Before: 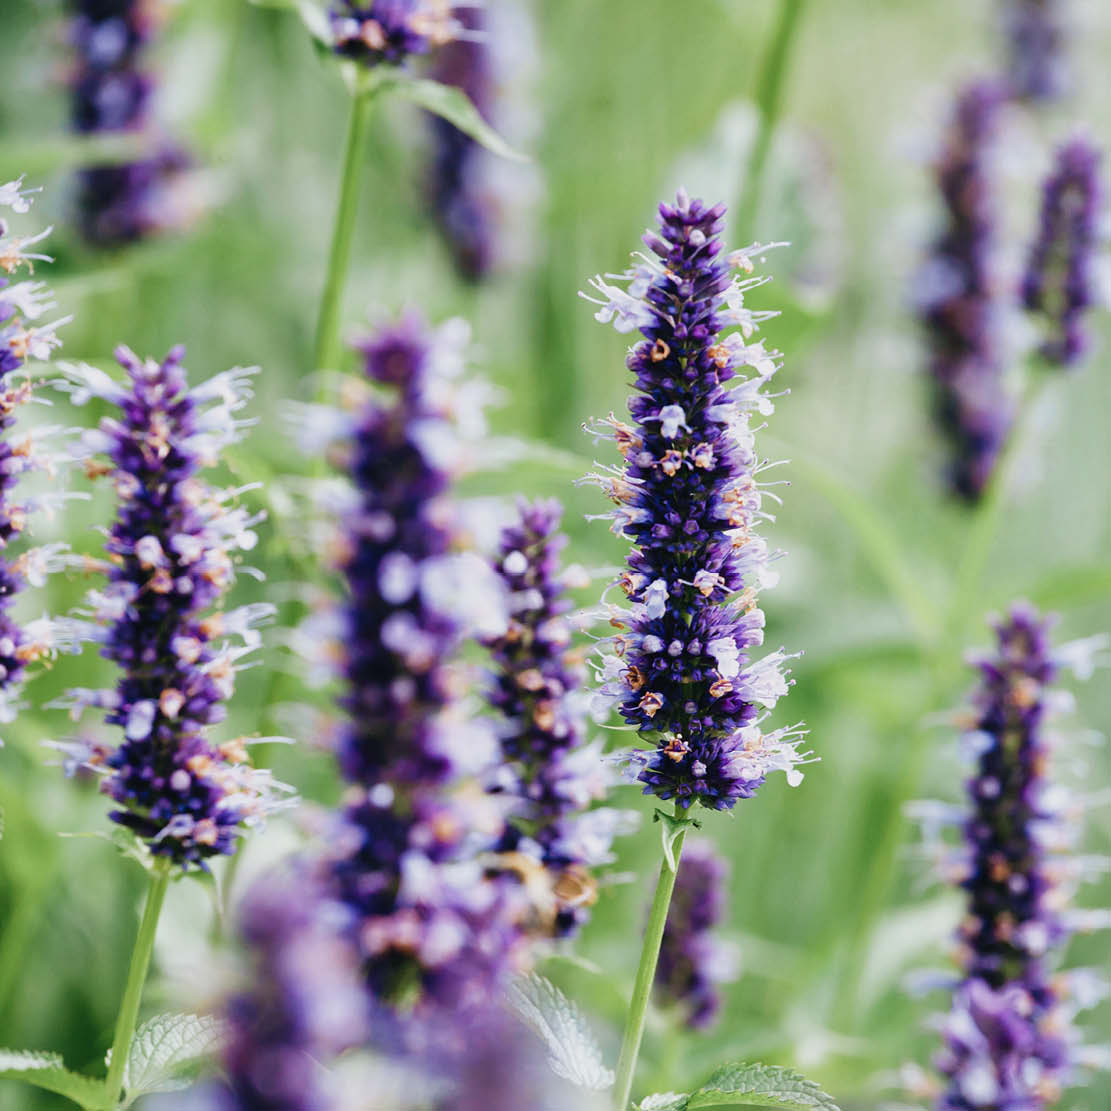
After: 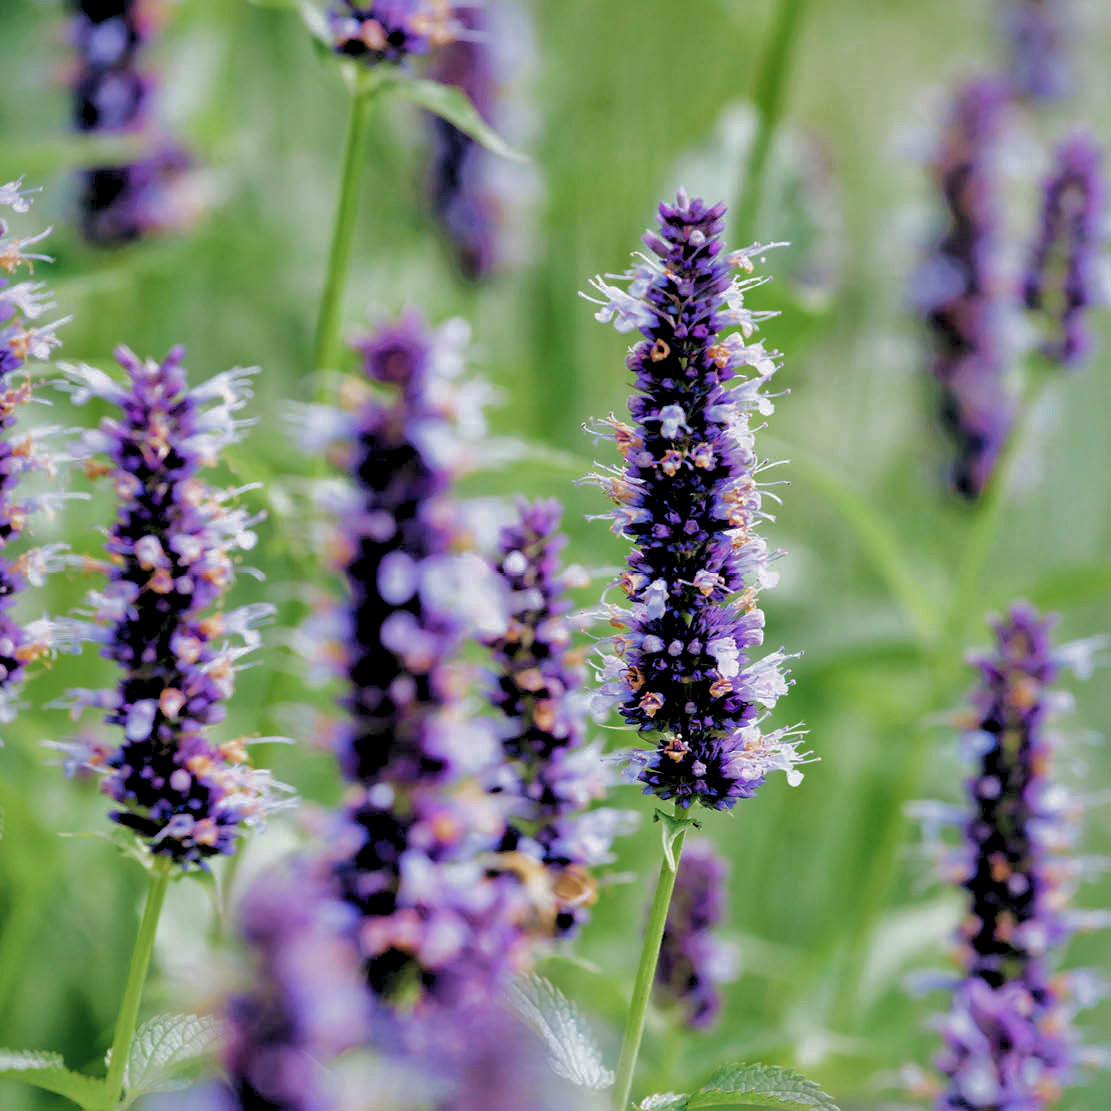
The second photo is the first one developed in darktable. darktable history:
shadows and highlights: shadows -19.91, highlights -73.15
rgb levels: levels [[0.013, 0.434, 0.89], [0, 0.5, 1], [0, 0.5, 1]]
velvia: strength 15%
